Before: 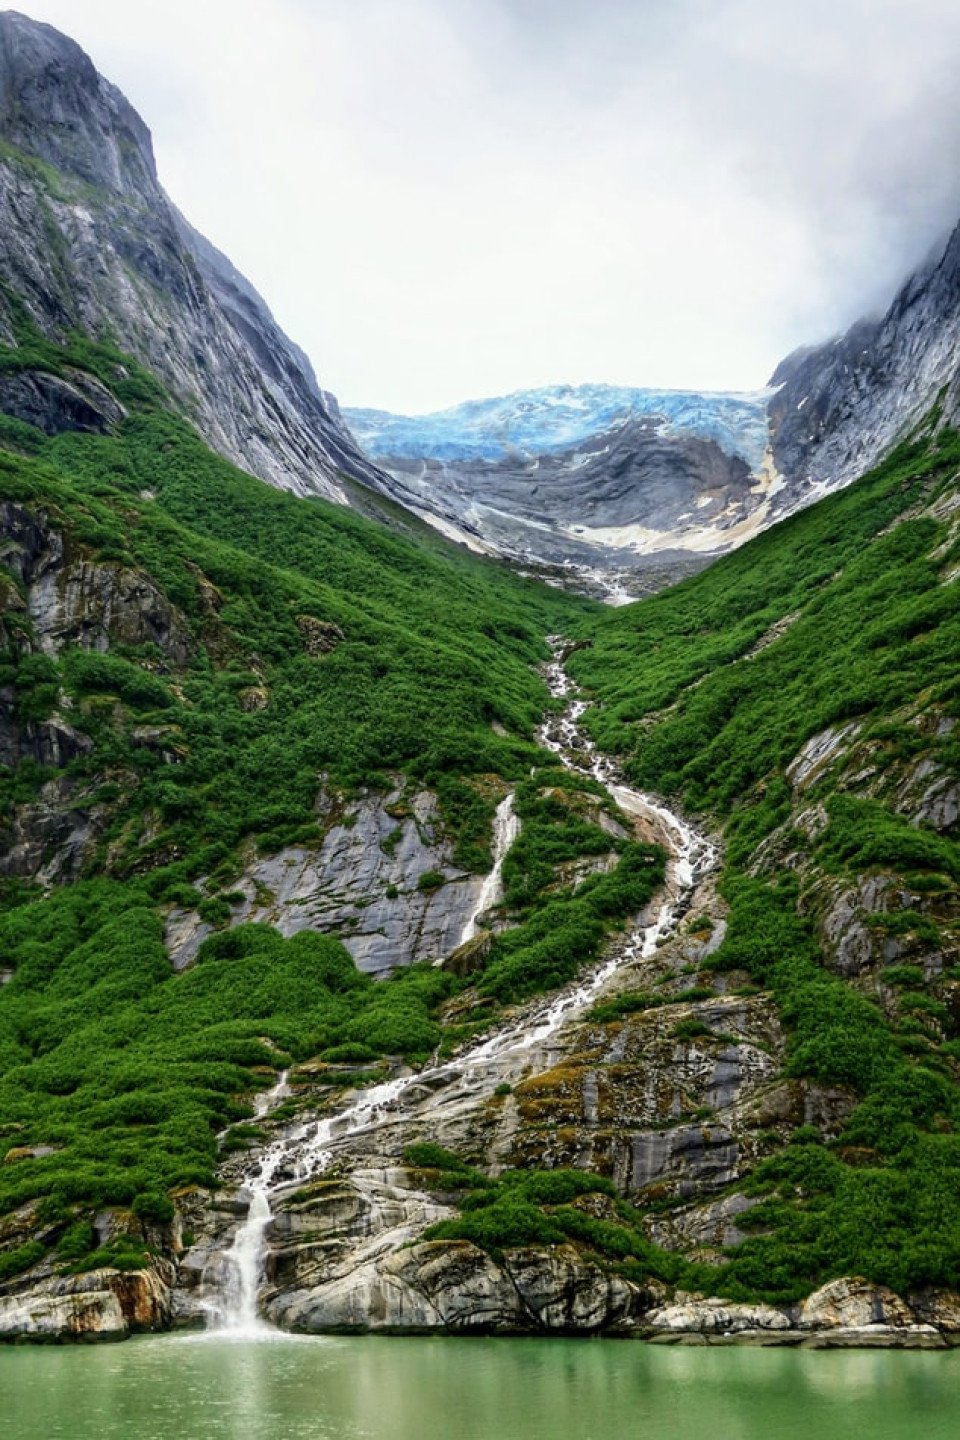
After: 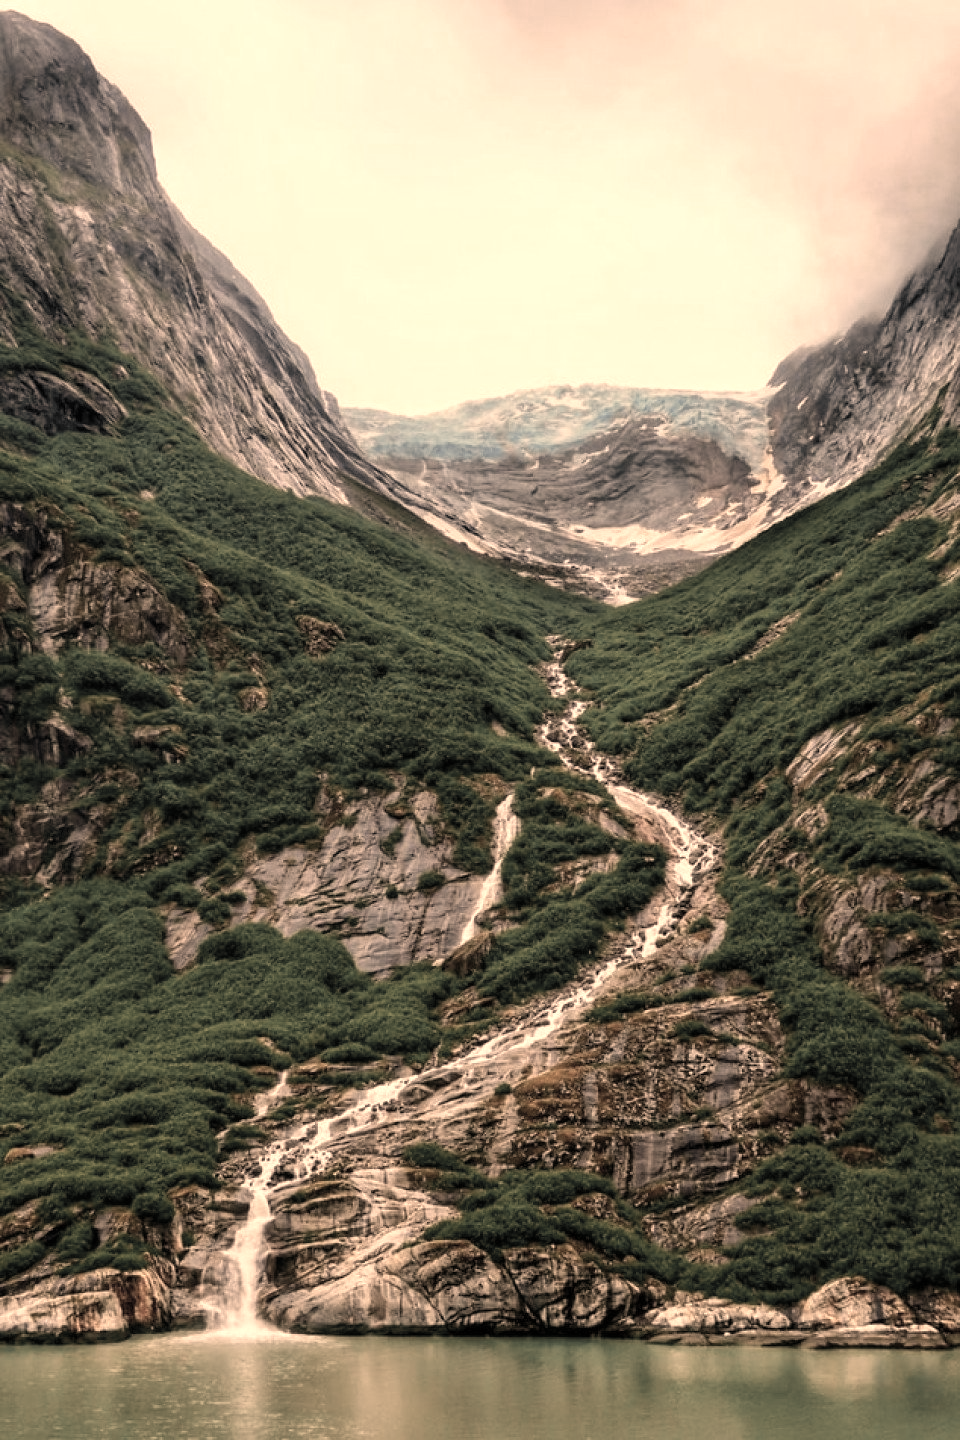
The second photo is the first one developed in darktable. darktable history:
color zones: curves: ch0 [(0, 0.613) (0.01, 0.613) (0.245, 0.448) (0.498, 0.529) (0.642, 0.665) (0.879, 0.777) (0.99, 0.613)]; ch1 [(0, 0.035) (0.121, 0.189) (0.259, 0.197) (0.415, 0.061) (0.589, 0.022) (0.732, 0.022) (0.857, 0.026) (0.991, 0.053)]
white balance: red 1.467, blue 0.684
vibrance: vibrance 20%
